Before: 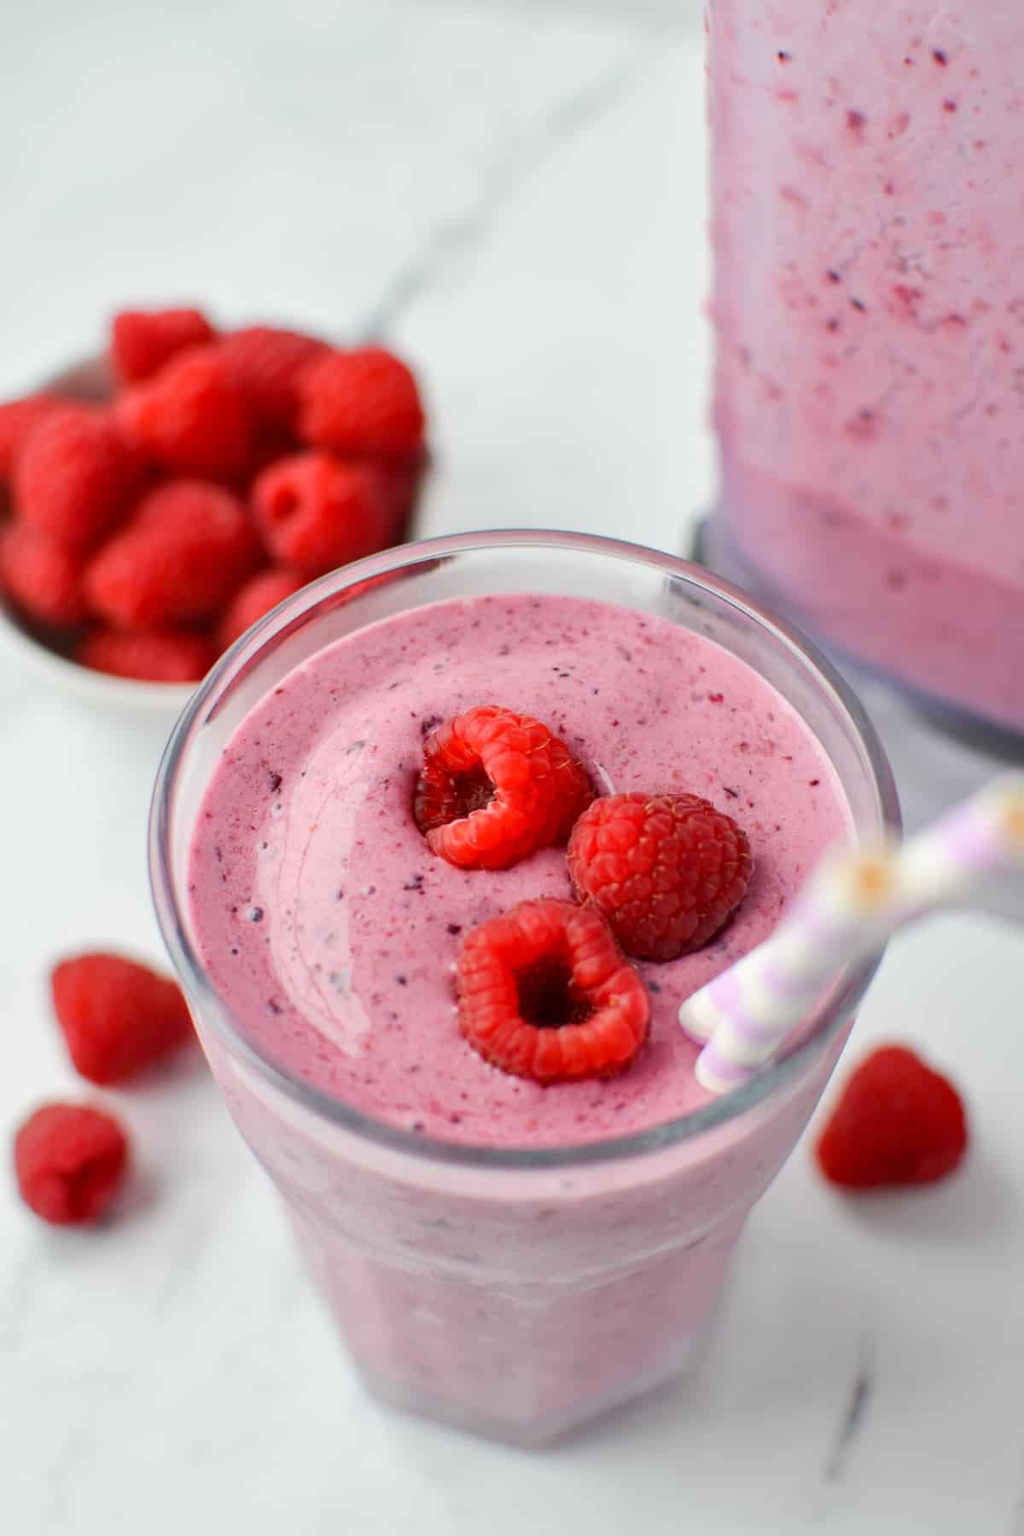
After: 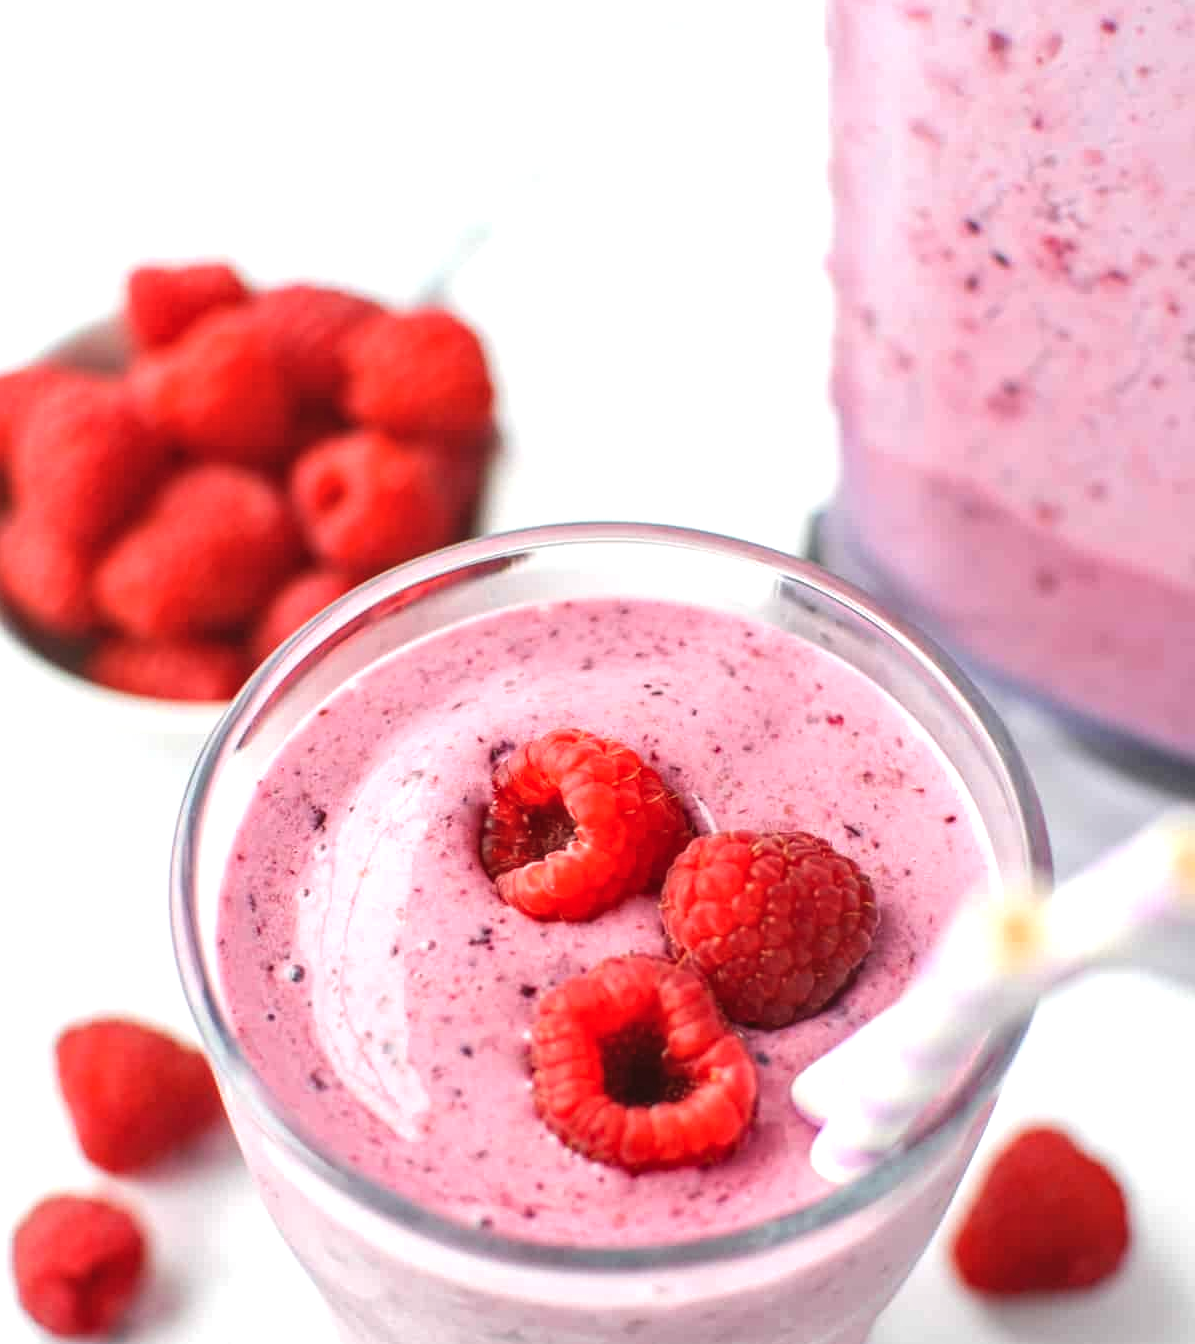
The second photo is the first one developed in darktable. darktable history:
exposure: black level correction -0.005, exposure 0.622 EV, compensate highlight preservation false
crop: left 0.387%, top 5.469%, bottom 19.809%
local contrast: on, module defaults
